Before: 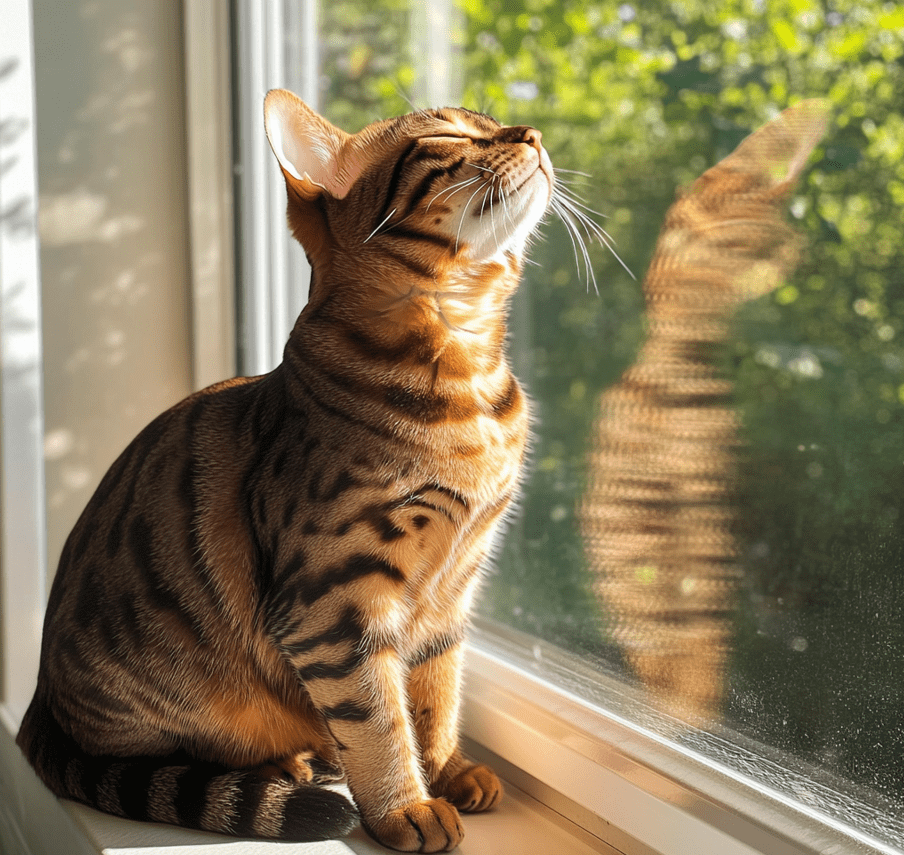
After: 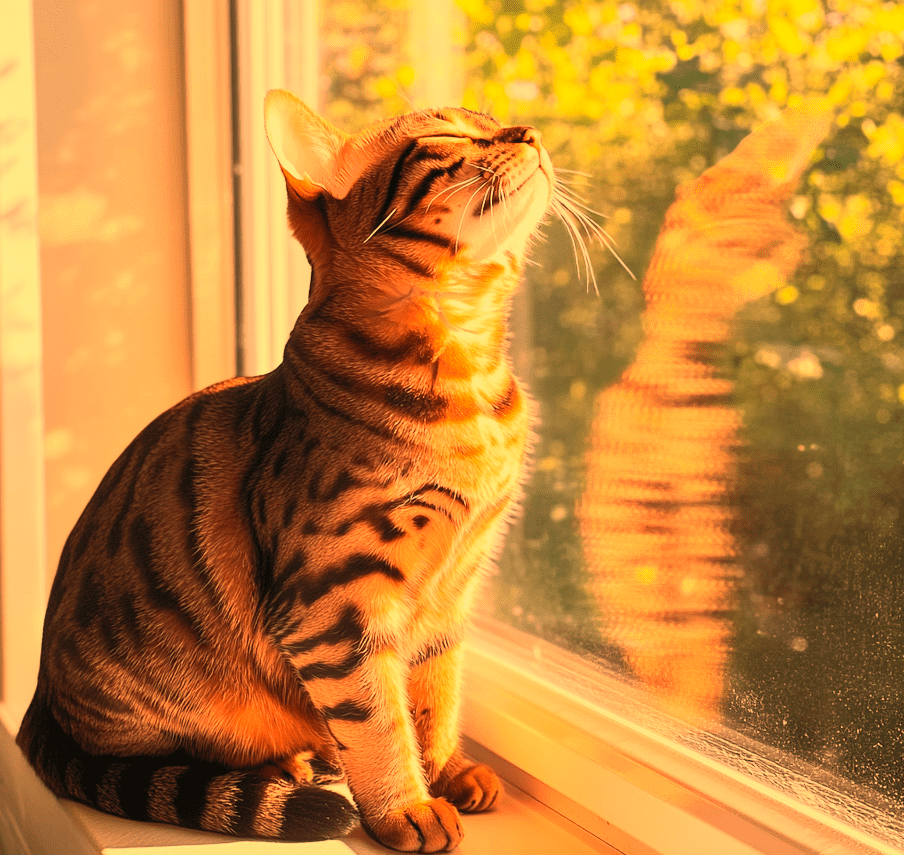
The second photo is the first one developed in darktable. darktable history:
white balance: red 1.467, blue 0.684
contrast brightness saturation: contrast 0.2, brightness 0.16, saturation 0.22
